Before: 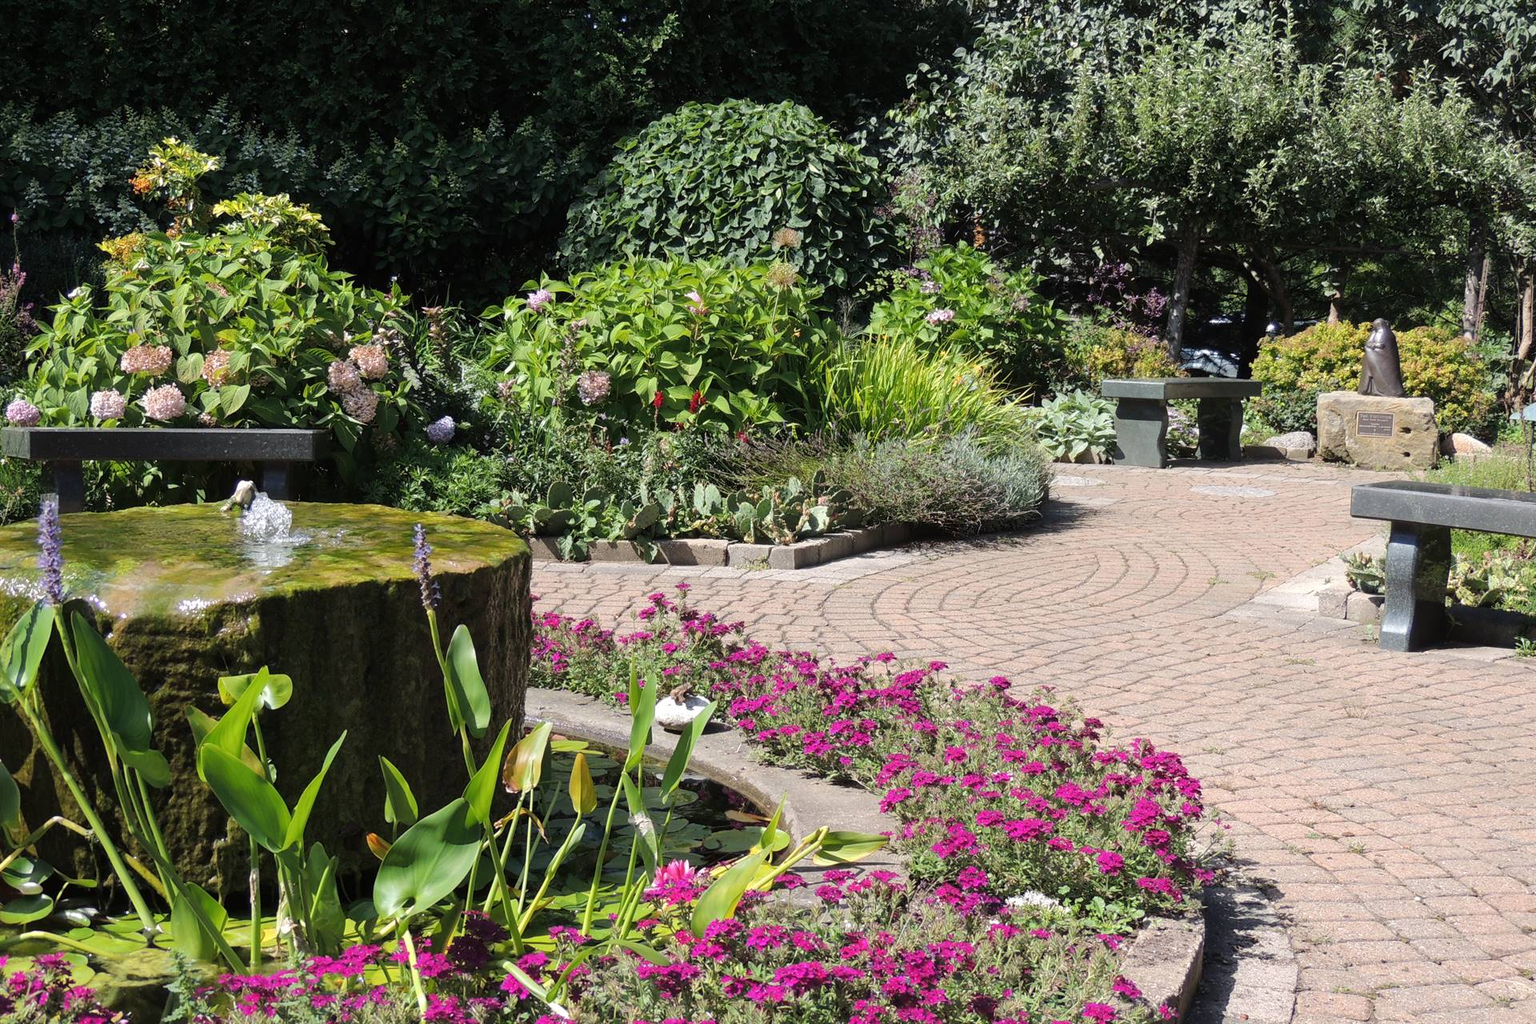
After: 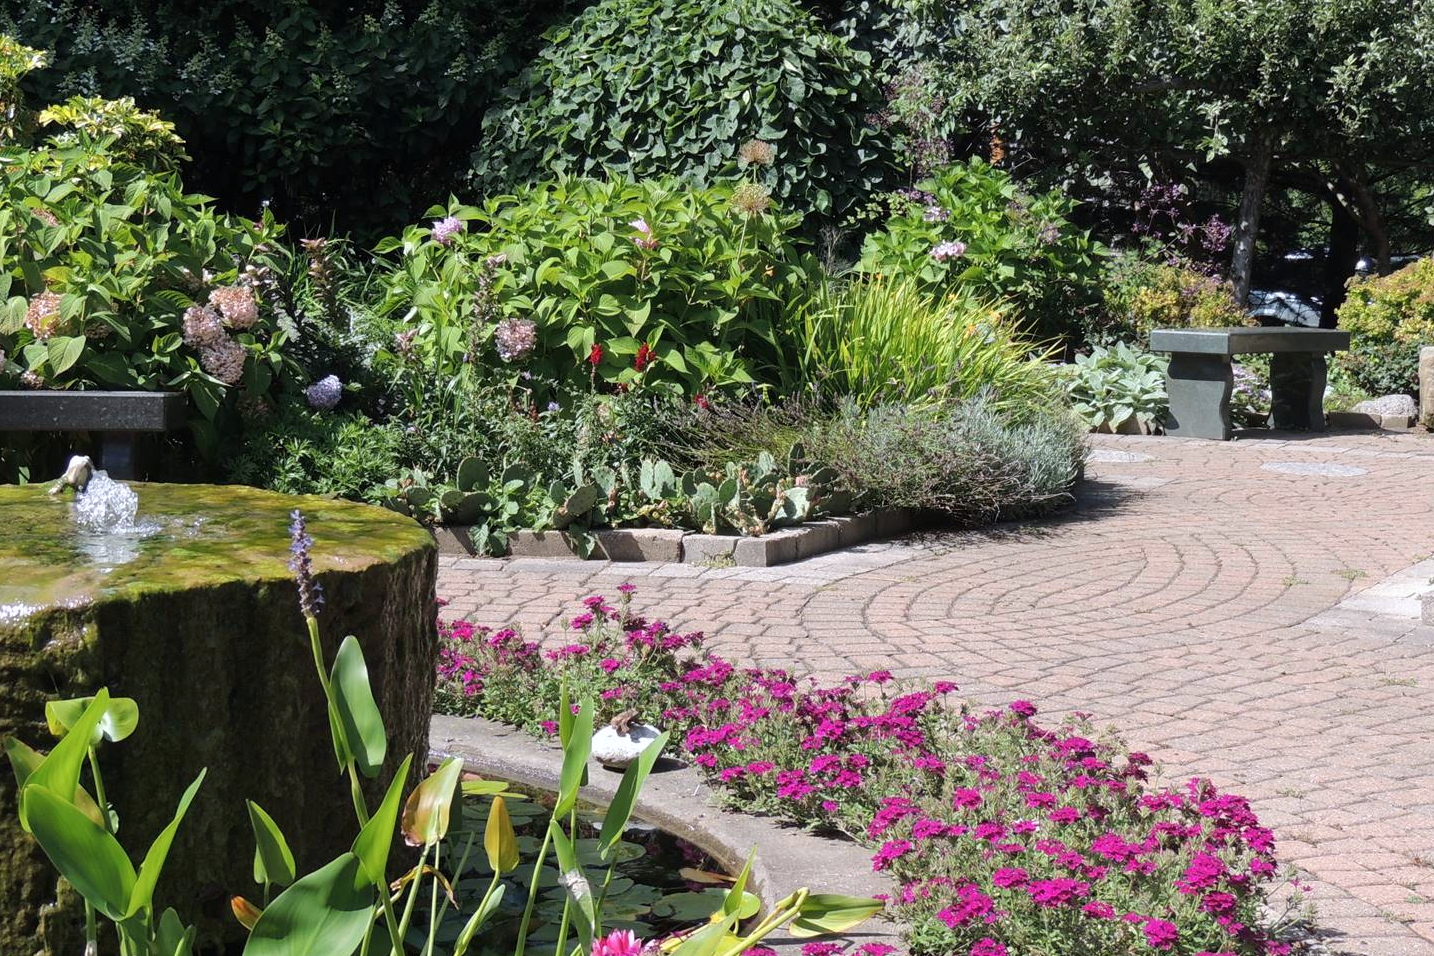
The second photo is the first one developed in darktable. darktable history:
crop and rotate: left 11.831%, top 11.346%, right 13.429%, bottom 13.899%
color correction: highlights a* -0.137, highlights b* -5.91, shadows a* -0.137, shadows b* -0.137
